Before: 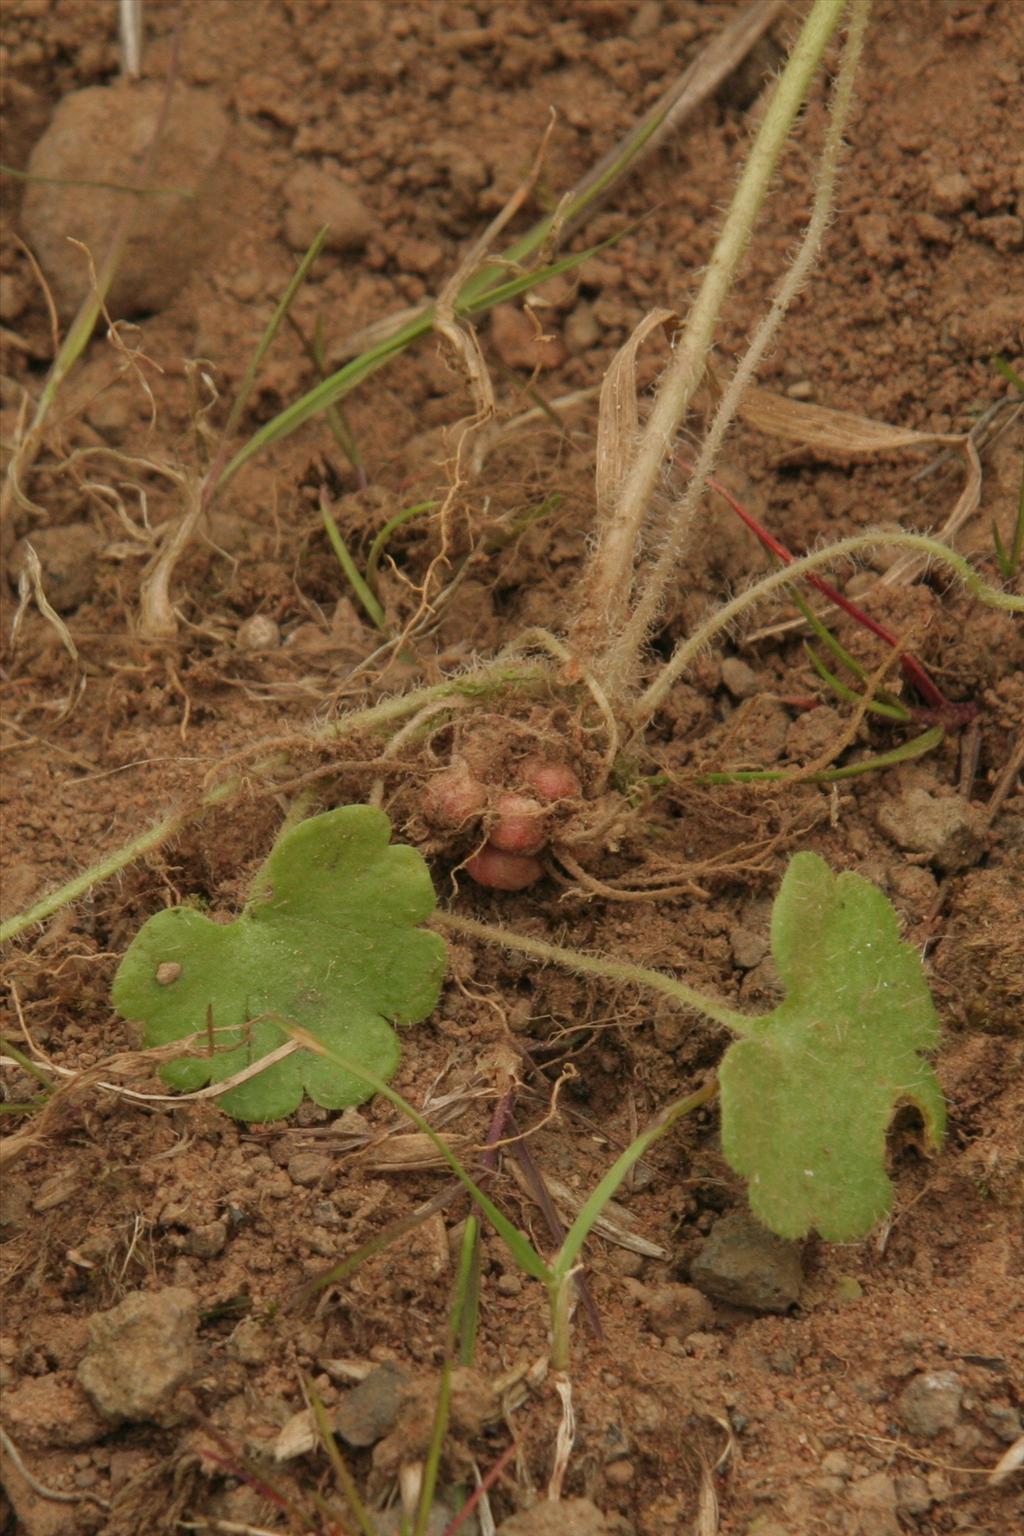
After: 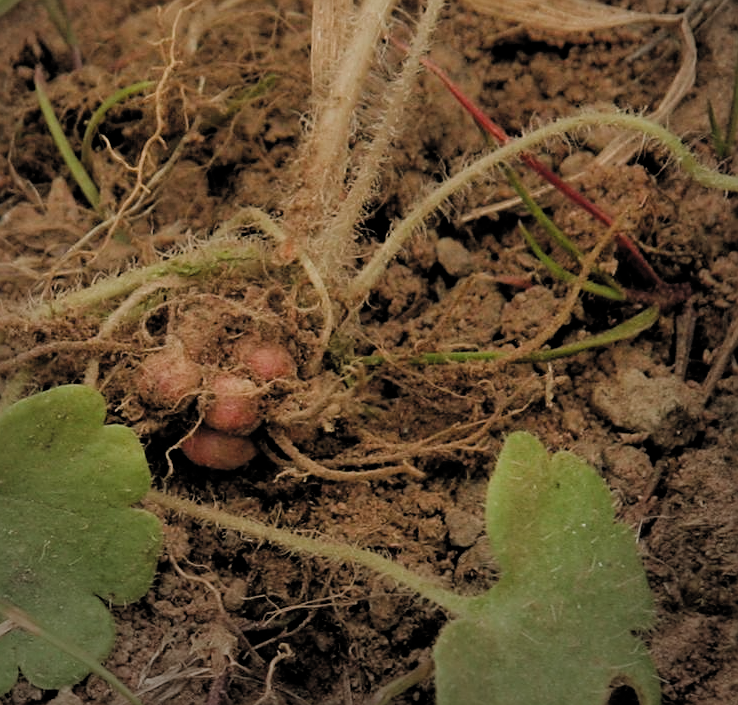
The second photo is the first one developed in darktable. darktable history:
sharpen: amount 0.568
vignetting: brightness -0.4, saturation -0.303, center (-0.052, -0.352), unbound false
exposure: black level correction 0.005, exposure 0.017 EV, compensate highlight preservation false
filmic rgb: black relative exposure -4.33 EV, white relative exposure 4.56 EV, hardness 2.39, contrast 1.058, color science v4 (2020)
crop and rotate: left 27.91%, top 27.374%, bottom 26.712%
